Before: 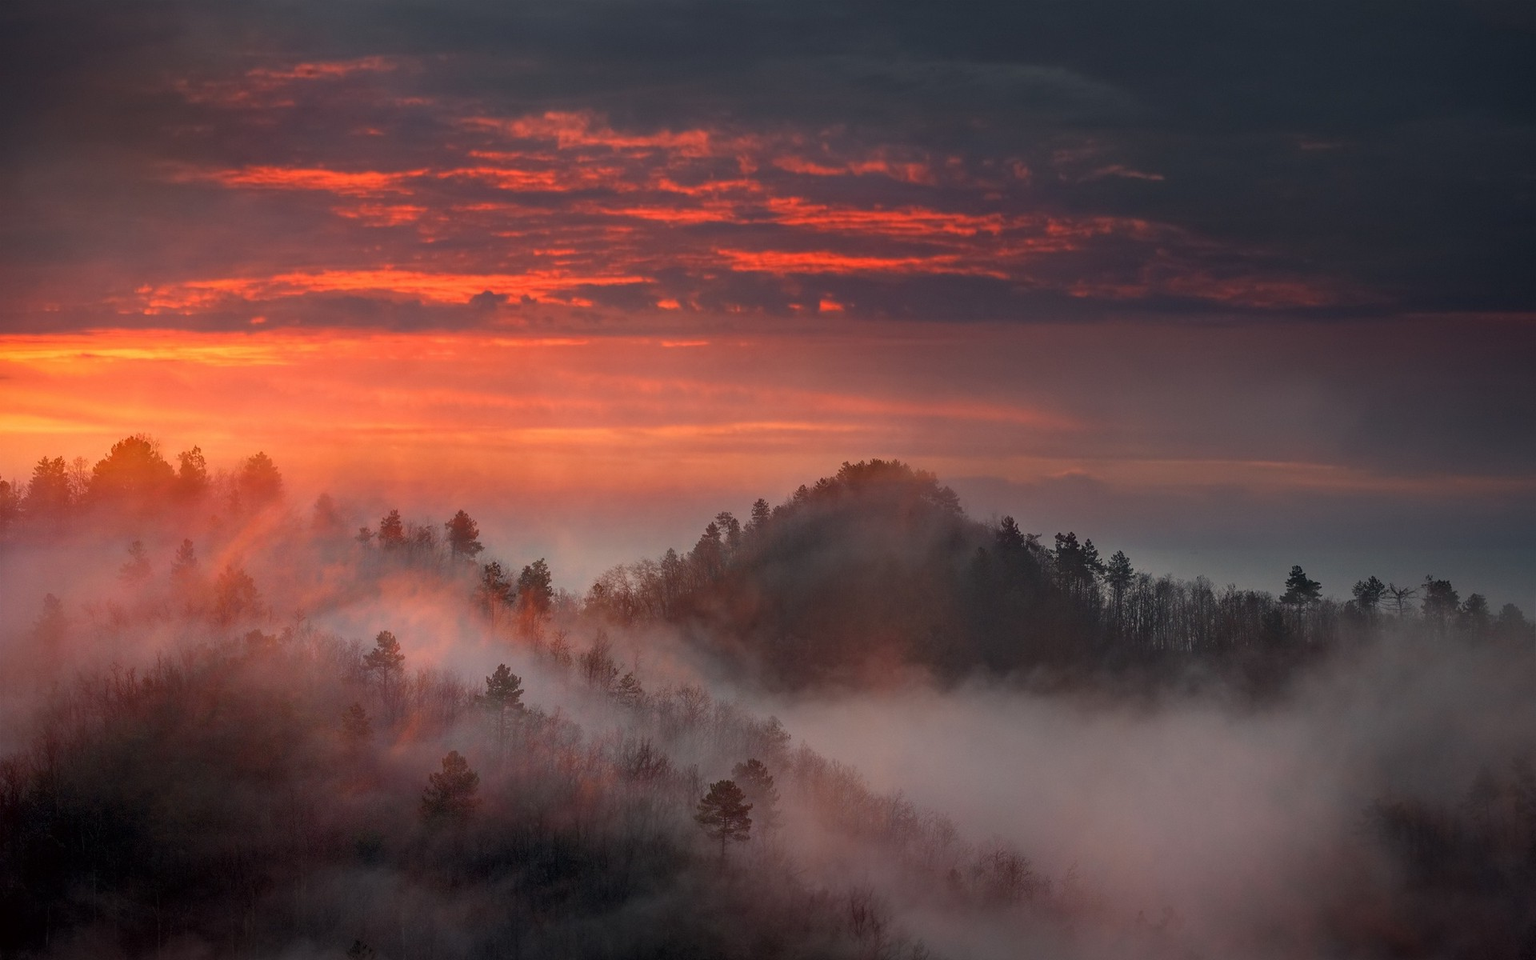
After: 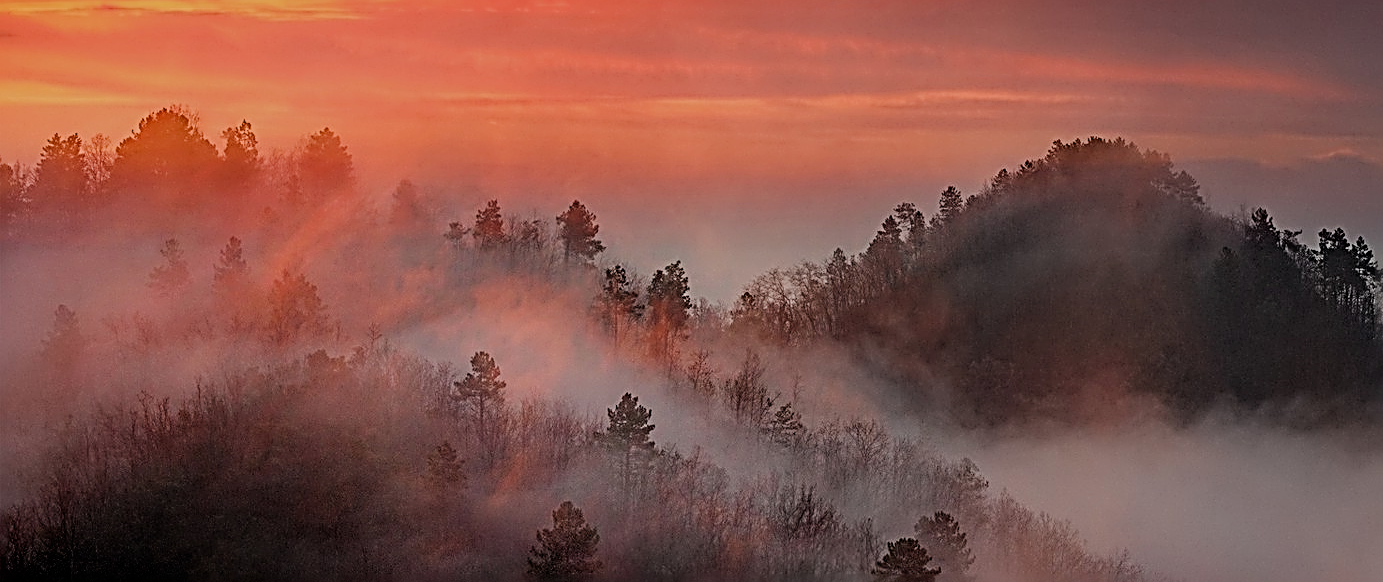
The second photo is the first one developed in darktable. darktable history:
rotate and perspective: crop left 0, crop top 0
sharpen: radius 3.158, amount 1.731
filmic rgb: black relative exposure -7.32 EV, white relative exposure 5.09 EV, hardness 3.2
crop: top 36.498%, right 27.964%, bottom 14.995%
